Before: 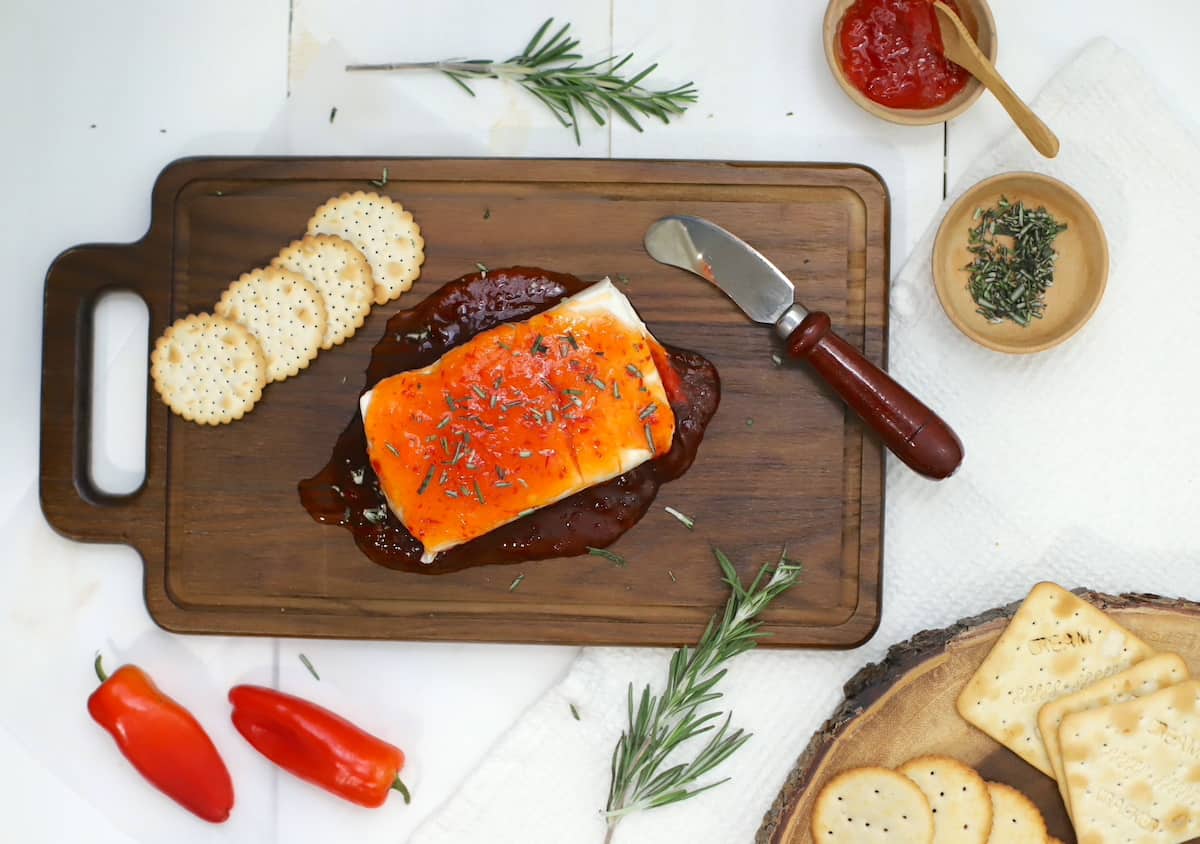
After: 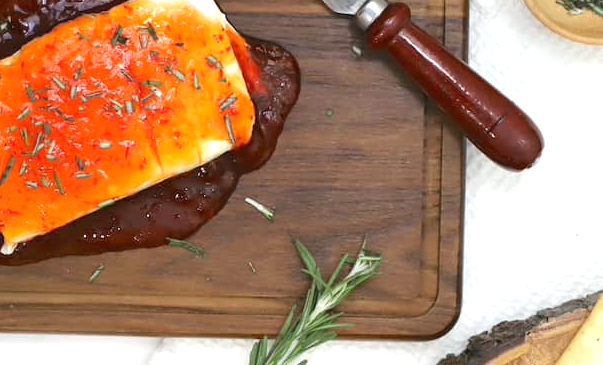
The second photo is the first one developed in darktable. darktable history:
crop: left 35.03%, top 36.625%, right 14.663%, bottom 20.057%
exposure: black level correction 0, exposure 0.5 EV, compensate highlight preservation false
